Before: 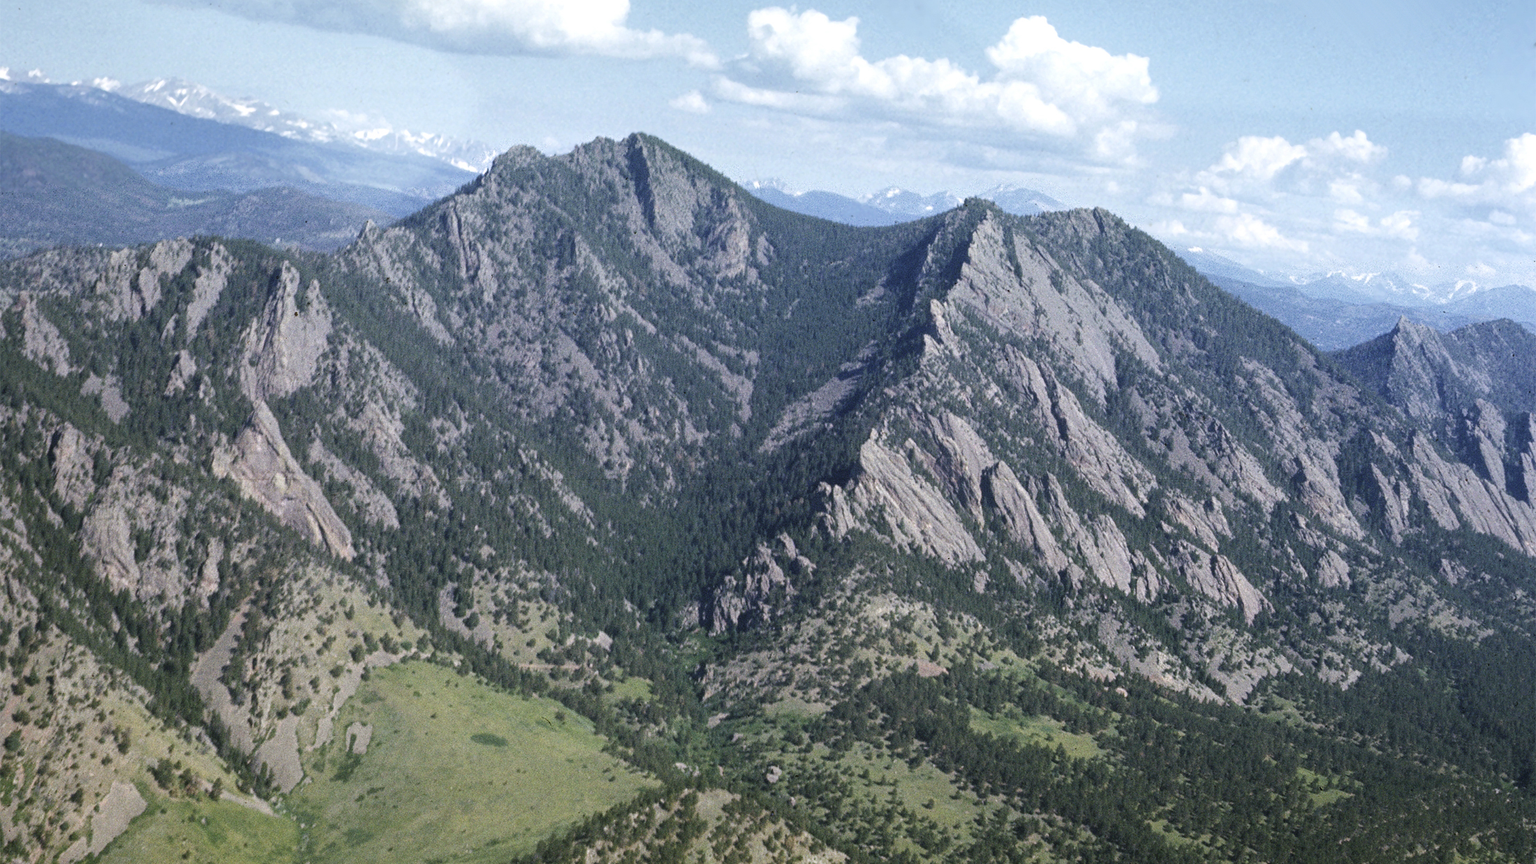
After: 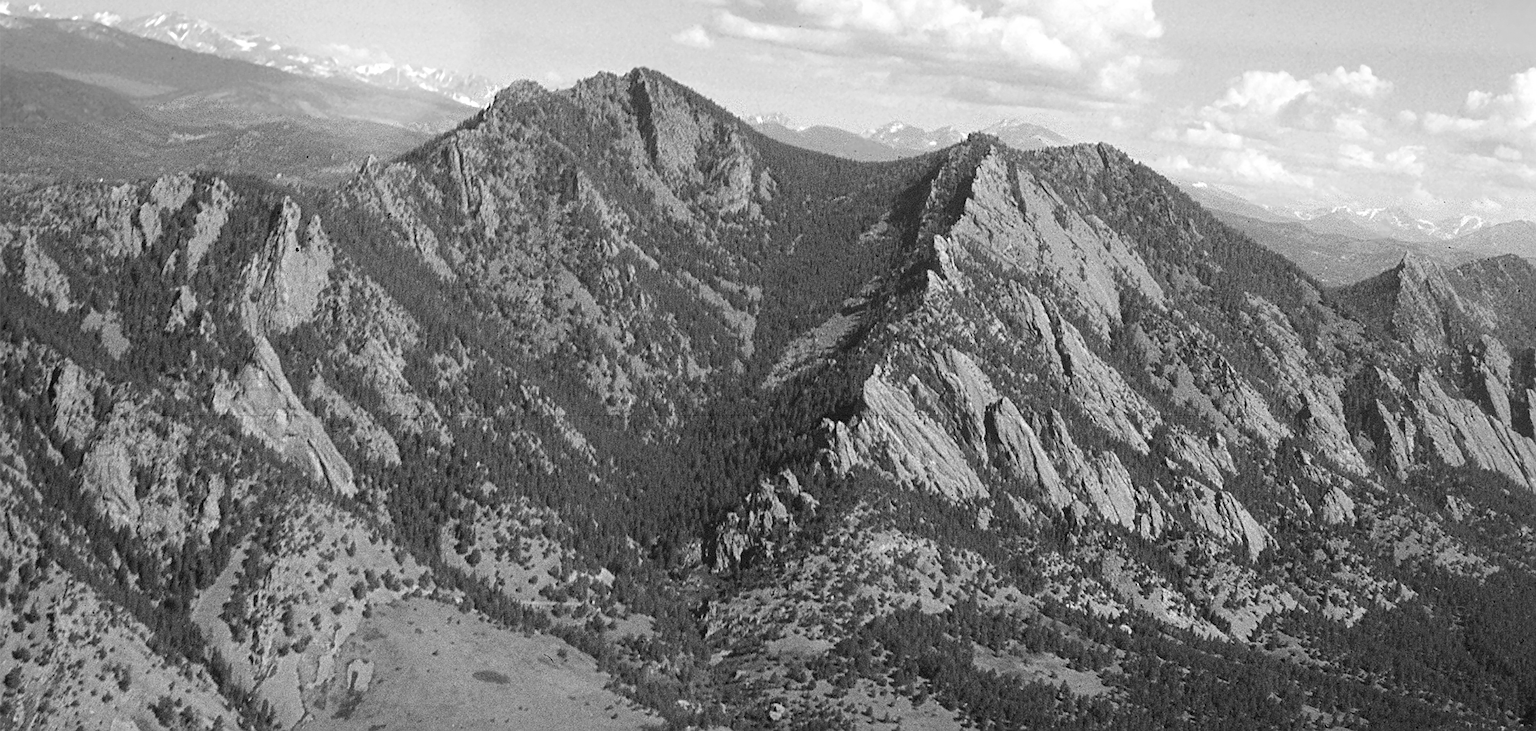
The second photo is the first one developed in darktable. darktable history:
crop: top 7.625%, bottom 8.027%
monochrome: on, module defaults
color correction: highlights a* 9.03, highlights b* 8.71, shadows a* 40, shadows b* 40, saturation 0.8
rotate and perspective: automatic cropping original format, crop left 0, crop top 0
sharpen: on, module defaults
